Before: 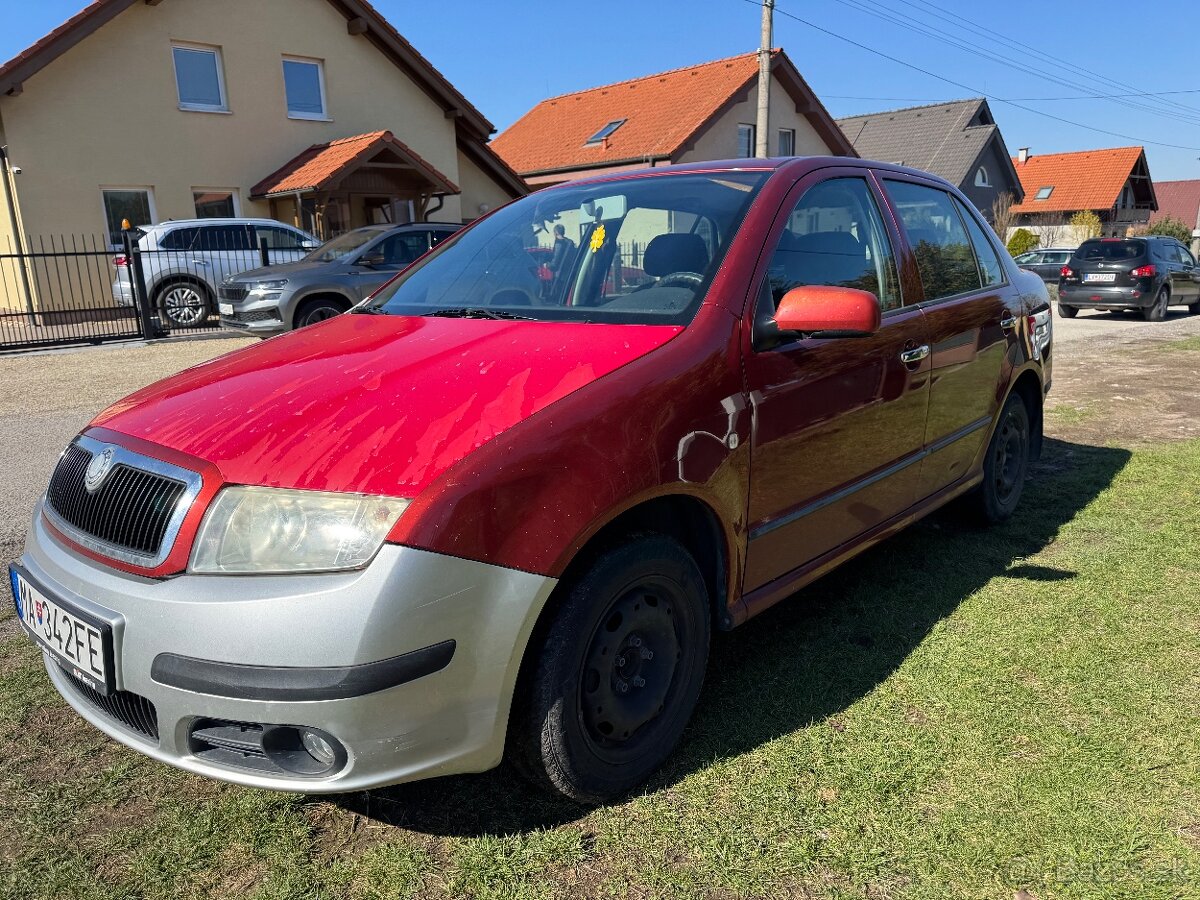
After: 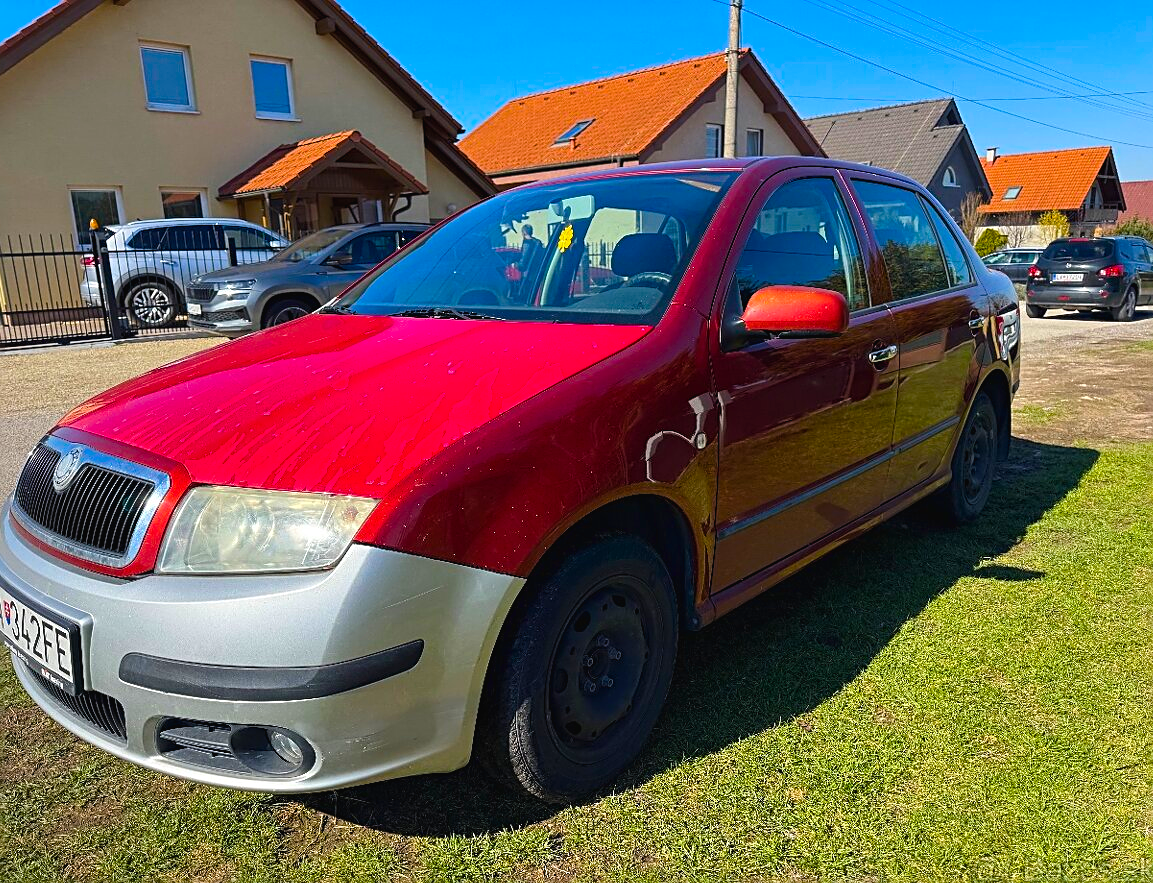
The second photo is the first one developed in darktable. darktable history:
crop and rotate: left 2.688%, right 1.171%, bottom 1.826%
color balance rgb: global offset › luminance 0.219%, linear chroma grading › global chroma 14.618%, perceptual saturation grading › global saturation 1.829%, perceptual saturation grading › highlights -2.576%, perceptual saturation grading › mid-tones 3.368%, perceptual saturation grading › shadows 8.999%, global vibrance 50.637%
sharpen: on, module defaults
